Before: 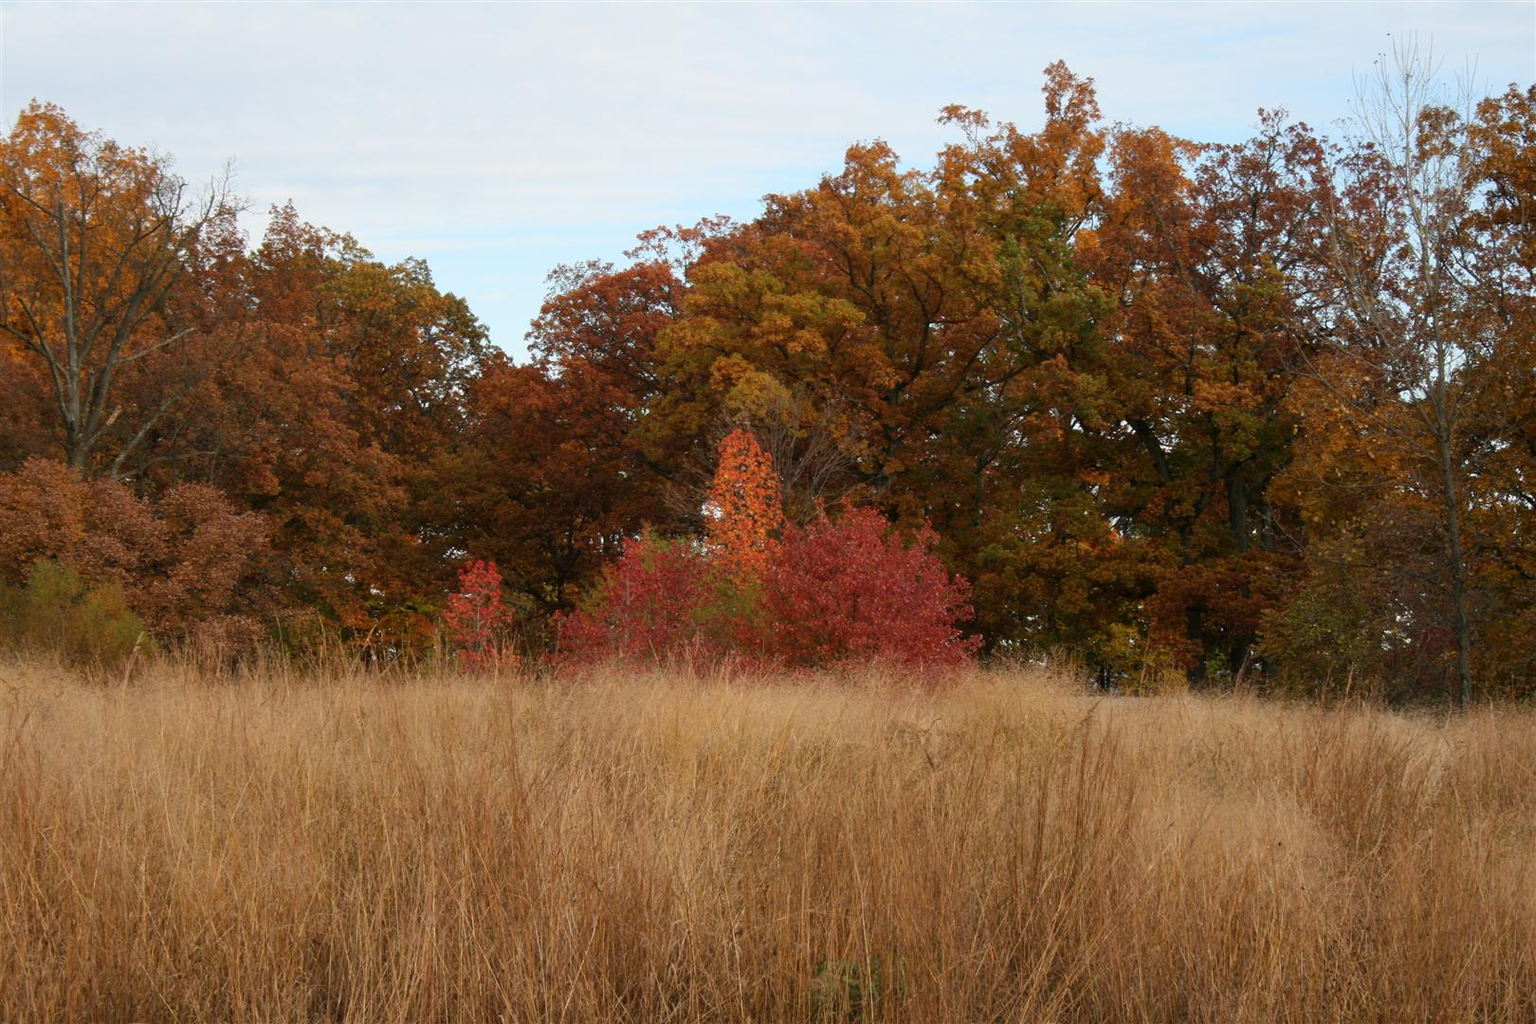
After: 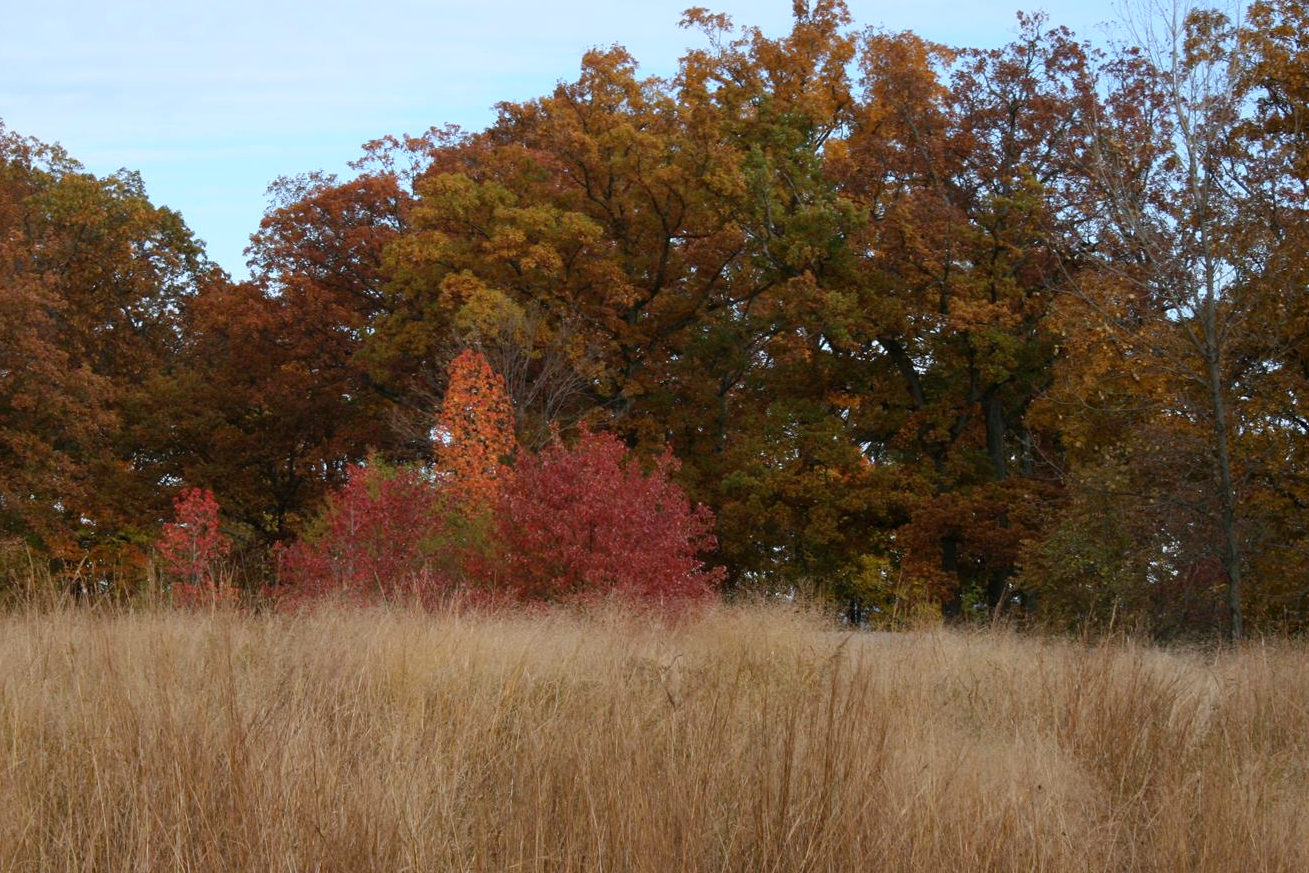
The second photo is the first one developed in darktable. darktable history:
crop: left 19.159%, top 9.58%, bottom 9.58%
white balance: red 0.926, green 1.003, blue 1.133
